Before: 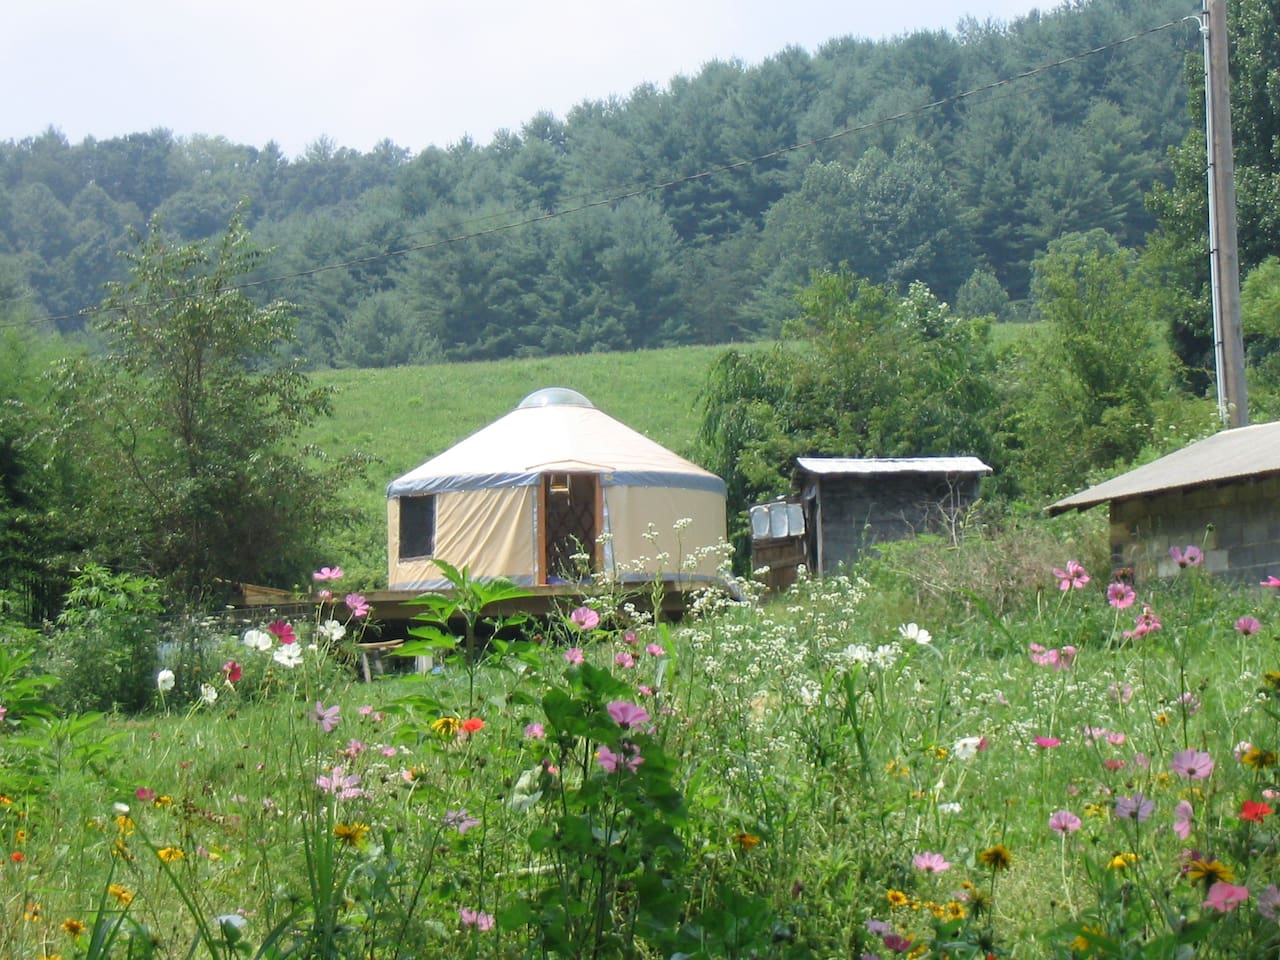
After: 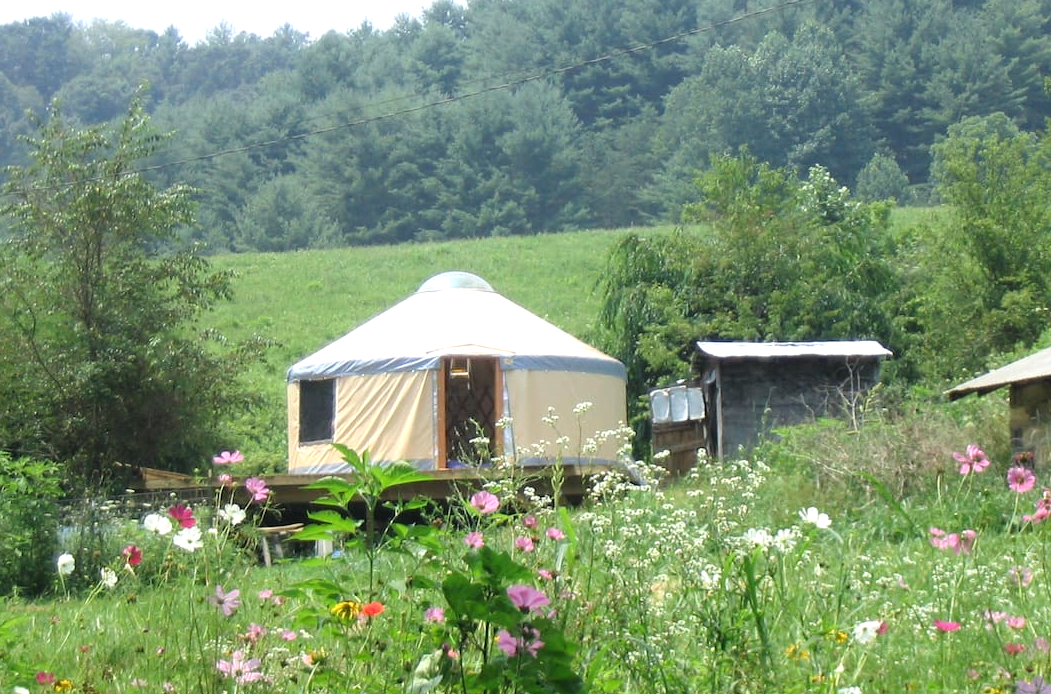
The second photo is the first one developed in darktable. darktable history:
crop: left 7.847%, top 12.161%, right 9.991%, bottom 15.443%
exposure: compensate highlight preservation false
tone equalizer: -8 EV -0.45 EV, -7 EV -0.418 EV, -6 EV -0.298 EV, -5 EV -0.192 EV, -3 EV 0.2 EV, -2 EV 0.333 EV, -1 EV 0.397 EV, +0 EV 0.442 EV, mask exposure compensation -0.508 EV
